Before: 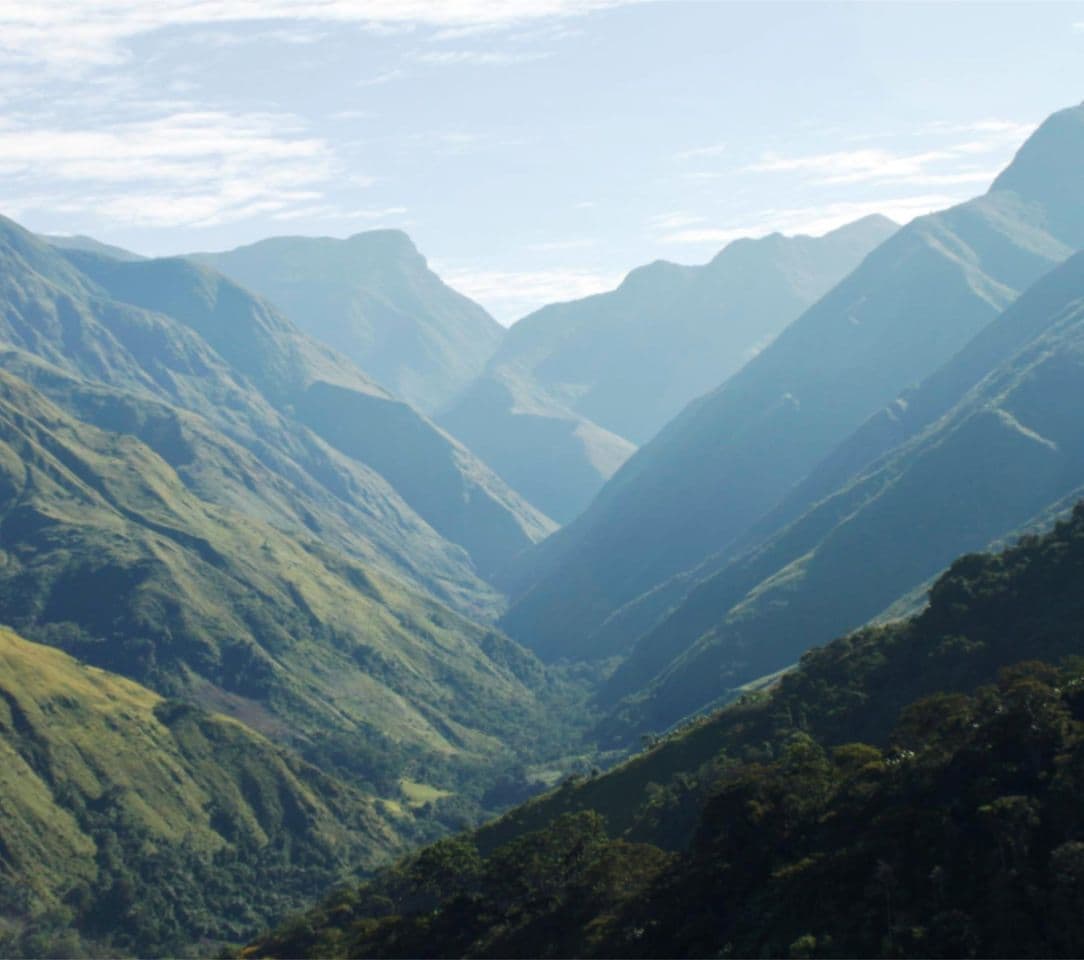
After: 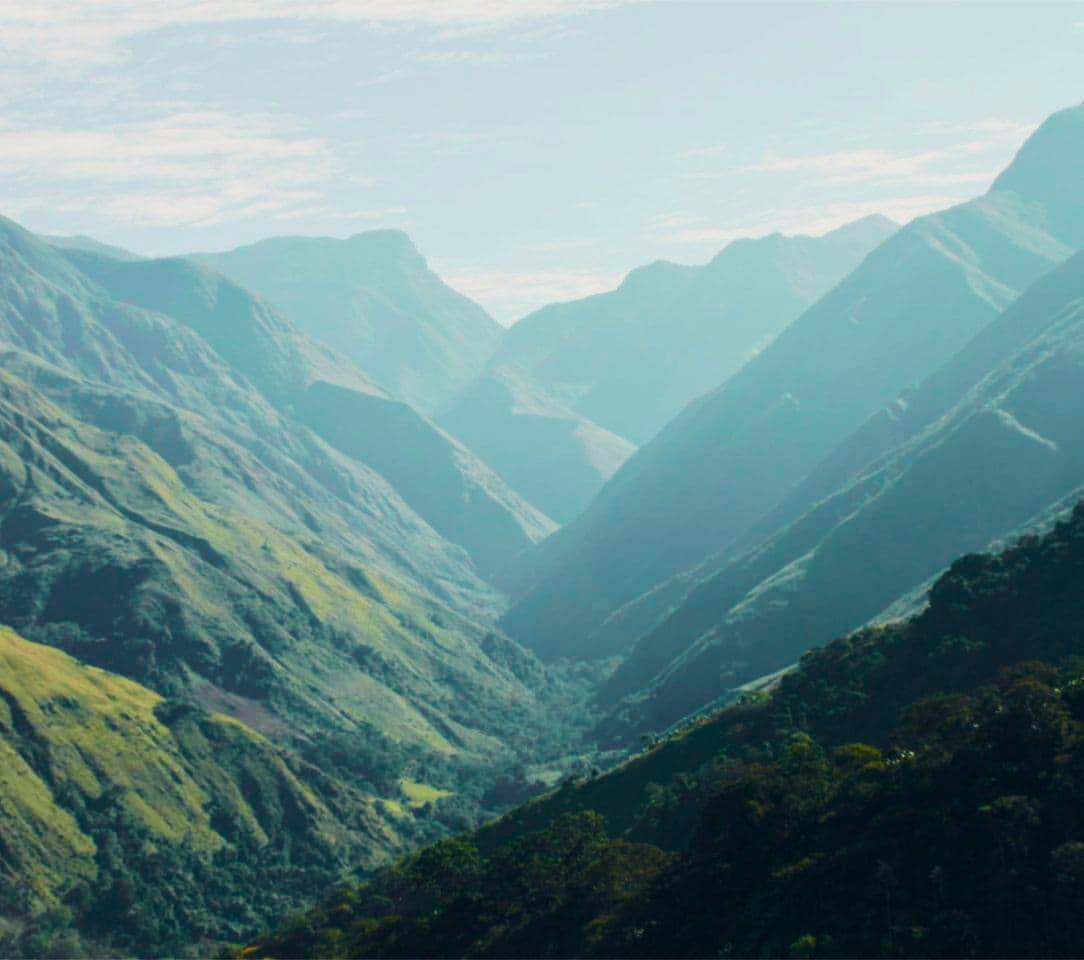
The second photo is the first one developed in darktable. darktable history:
tone curve: curves: ch0 [(0, 0.018) (0.036, 0.038) (0.15, 0.131) (0.27, 0.247) (0.503, 0.556) (0.763, 0.785) (1, 0.919)]; ch1 [(0, 0) (0.203, 0.158) (0.333, 0.283) (0.451, 0.417) (0.502, 0.5) (0.519, 0.522) (0.562, 0.588) (0.603, 0.664) (0.722, 0.813) (1, 1)]; ch2 [(0, 0) (0.29, 0.295) (0.404, 0.436) (0.497, 0.499) (0.521, 0.523) (0.561, 0.605) (0.639, 0.664) (0.712, 0.764) (1, 1)], color space Lab, independent channels, preserve colors none
color correction: highlights a* 0.511, highlights b* 2.68, shadows a* -1.3, shadows b* -4.4
